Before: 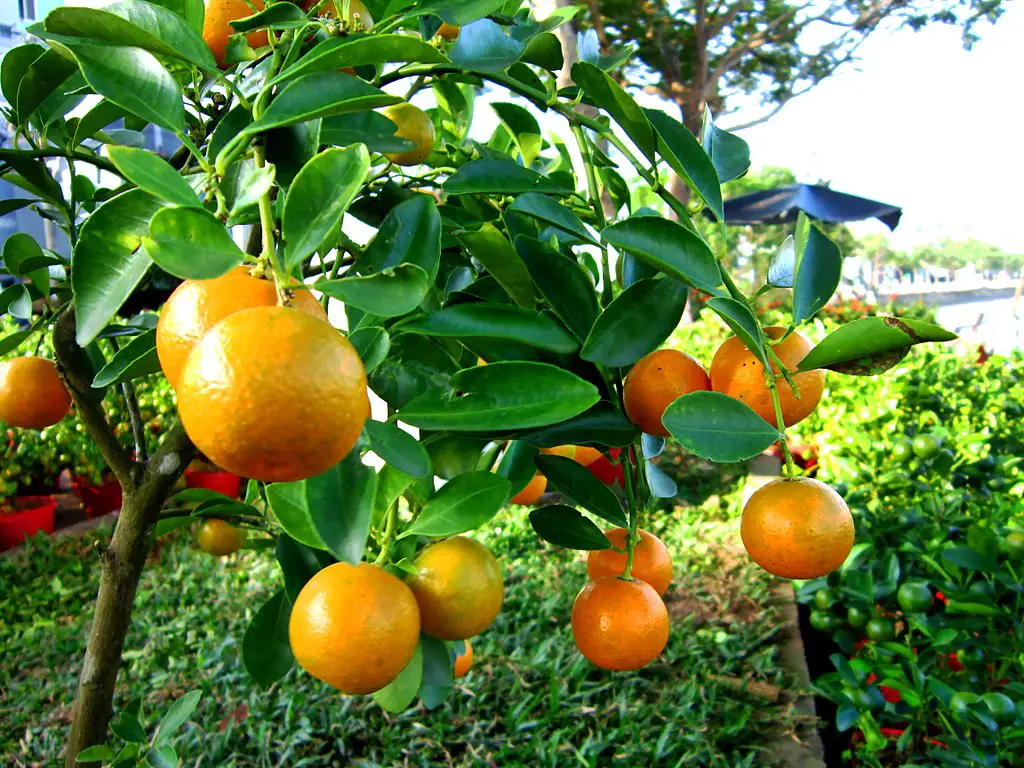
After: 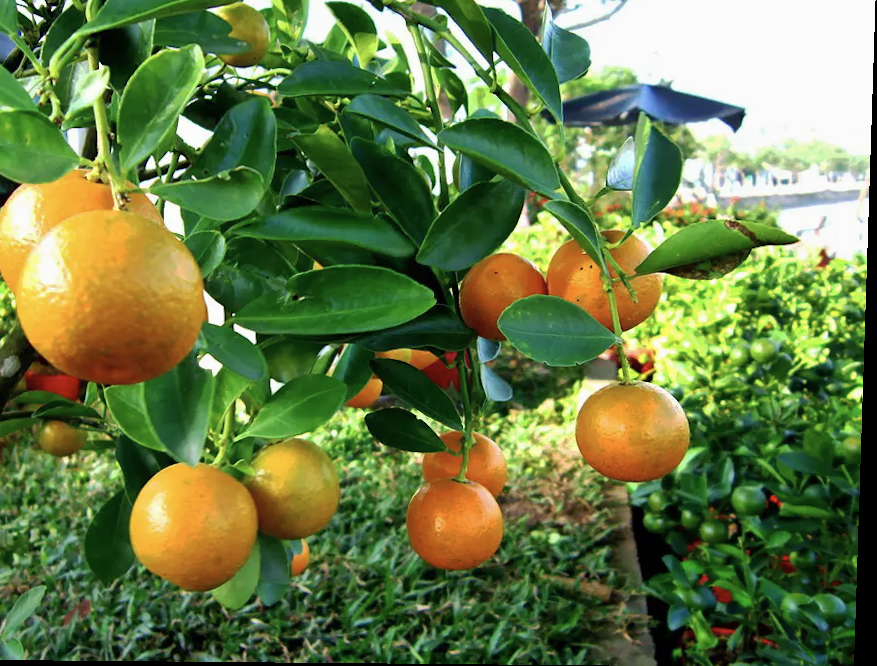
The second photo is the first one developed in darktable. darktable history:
exposure: exposure -0.05 EV
rotate and perspective: lens shift (vertical) 0.048, lens shift (horizontal) -0.024, automatic cropping off
crop: left 16.315%, top 14.246%
tone equalizer: on, module defaults
color correction: saturation 0.85
